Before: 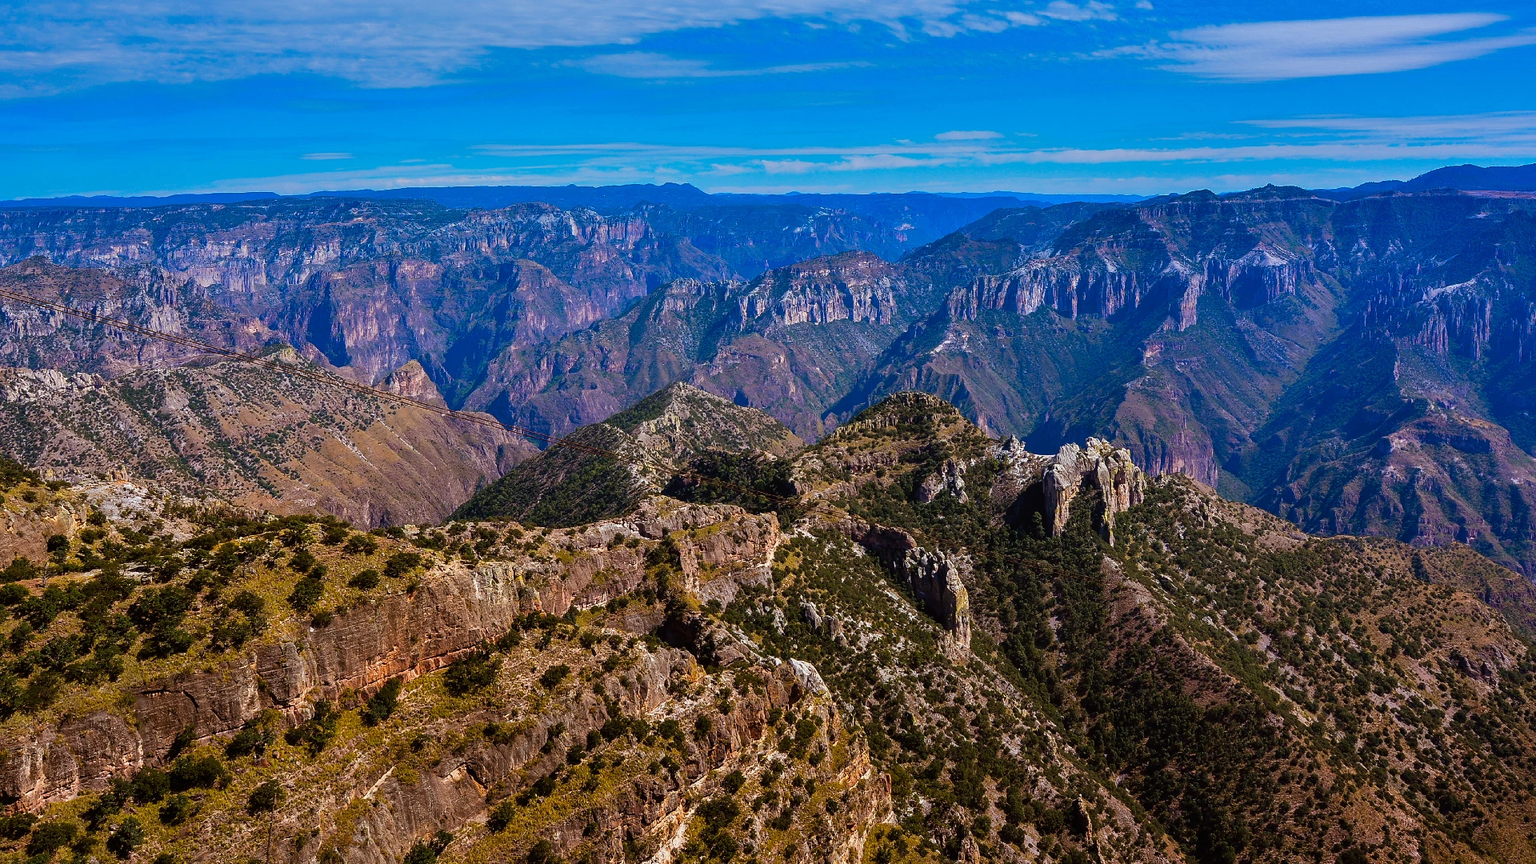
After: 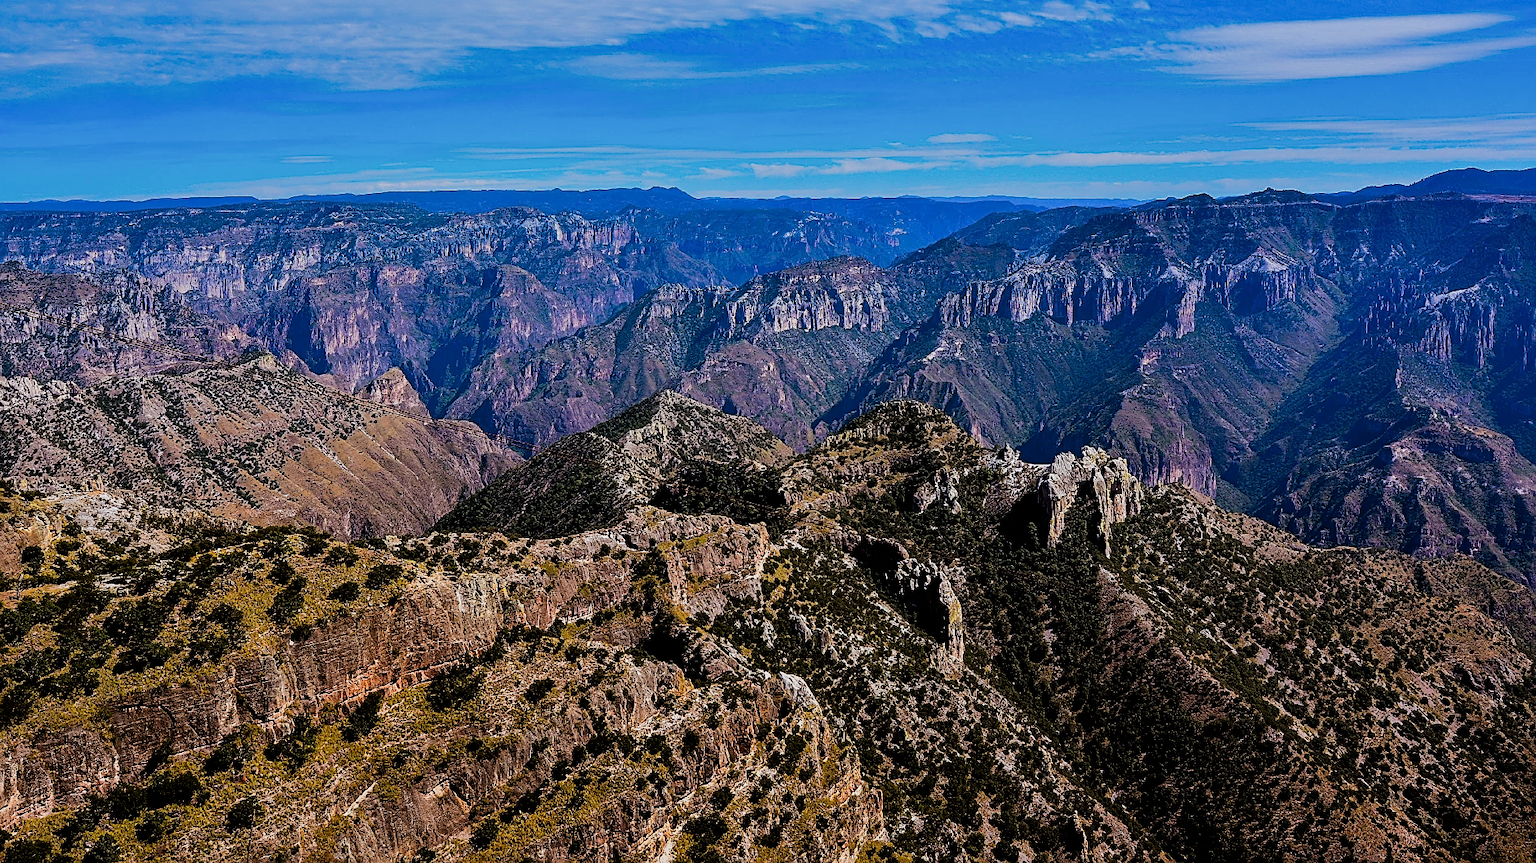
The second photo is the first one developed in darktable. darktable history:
sharpen: on, module defaults
crop: left 1.743%, right 0.268%, bottom 2.011%
filmic rgb: black relative exposure -5 EV, hardness 2.88, contrast 1.3, highlights saturation mix -30%
